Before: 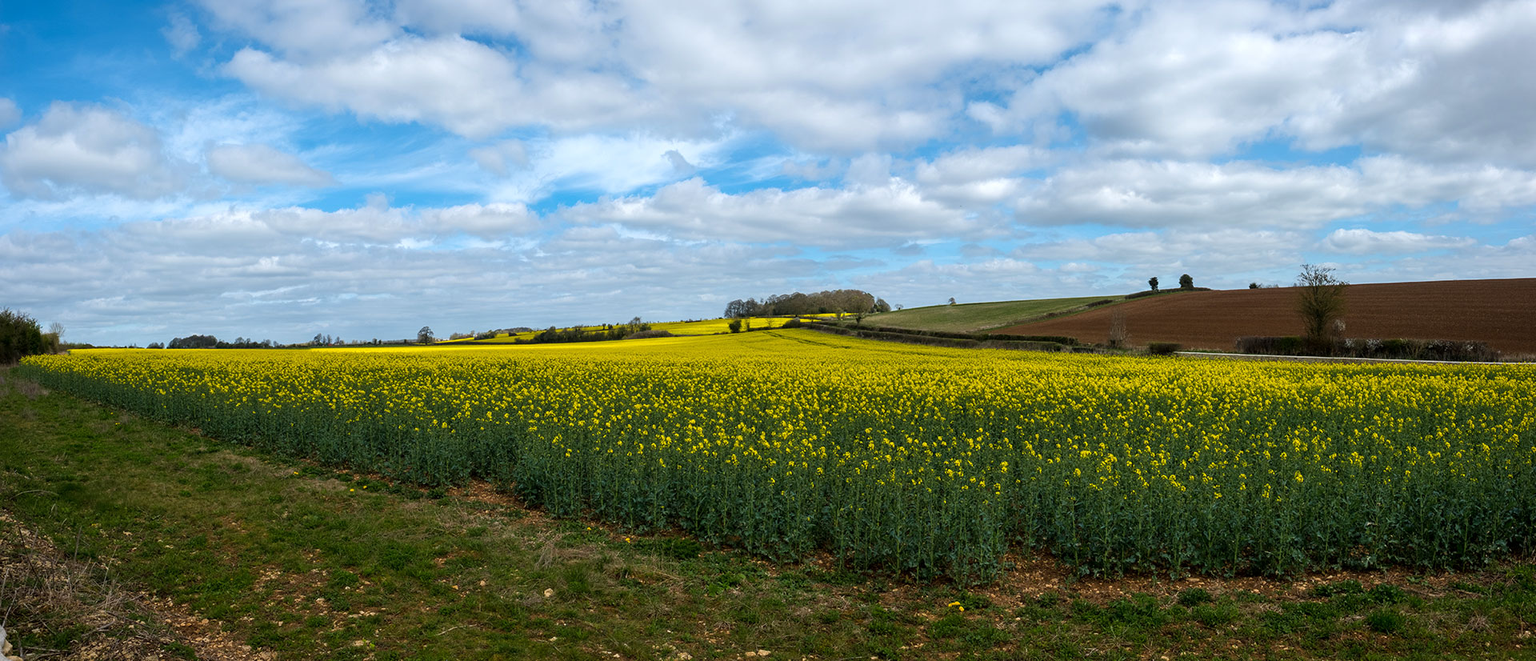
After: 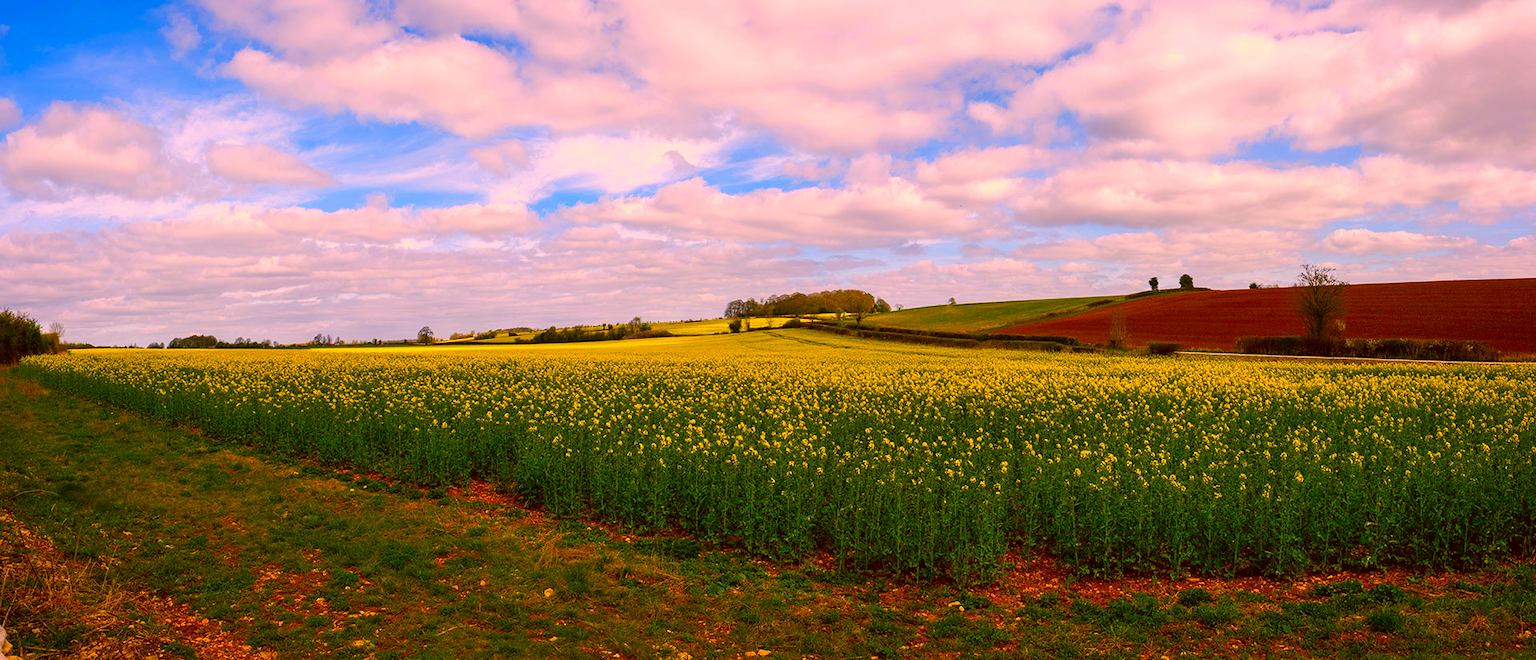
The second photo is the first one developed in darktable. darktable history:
color correction: highlights a* 10.44, highlights b* 30.04, shadows a* 2.73, shadows b* 17.51, saturation 1.72
color balance rgb: perceptual saturation grading › global saturation 20%, perceptual saturation grading › highlights -25%, perceptual saturation grading › shadows 50%
white balance: red 1.066, blue 1.119
